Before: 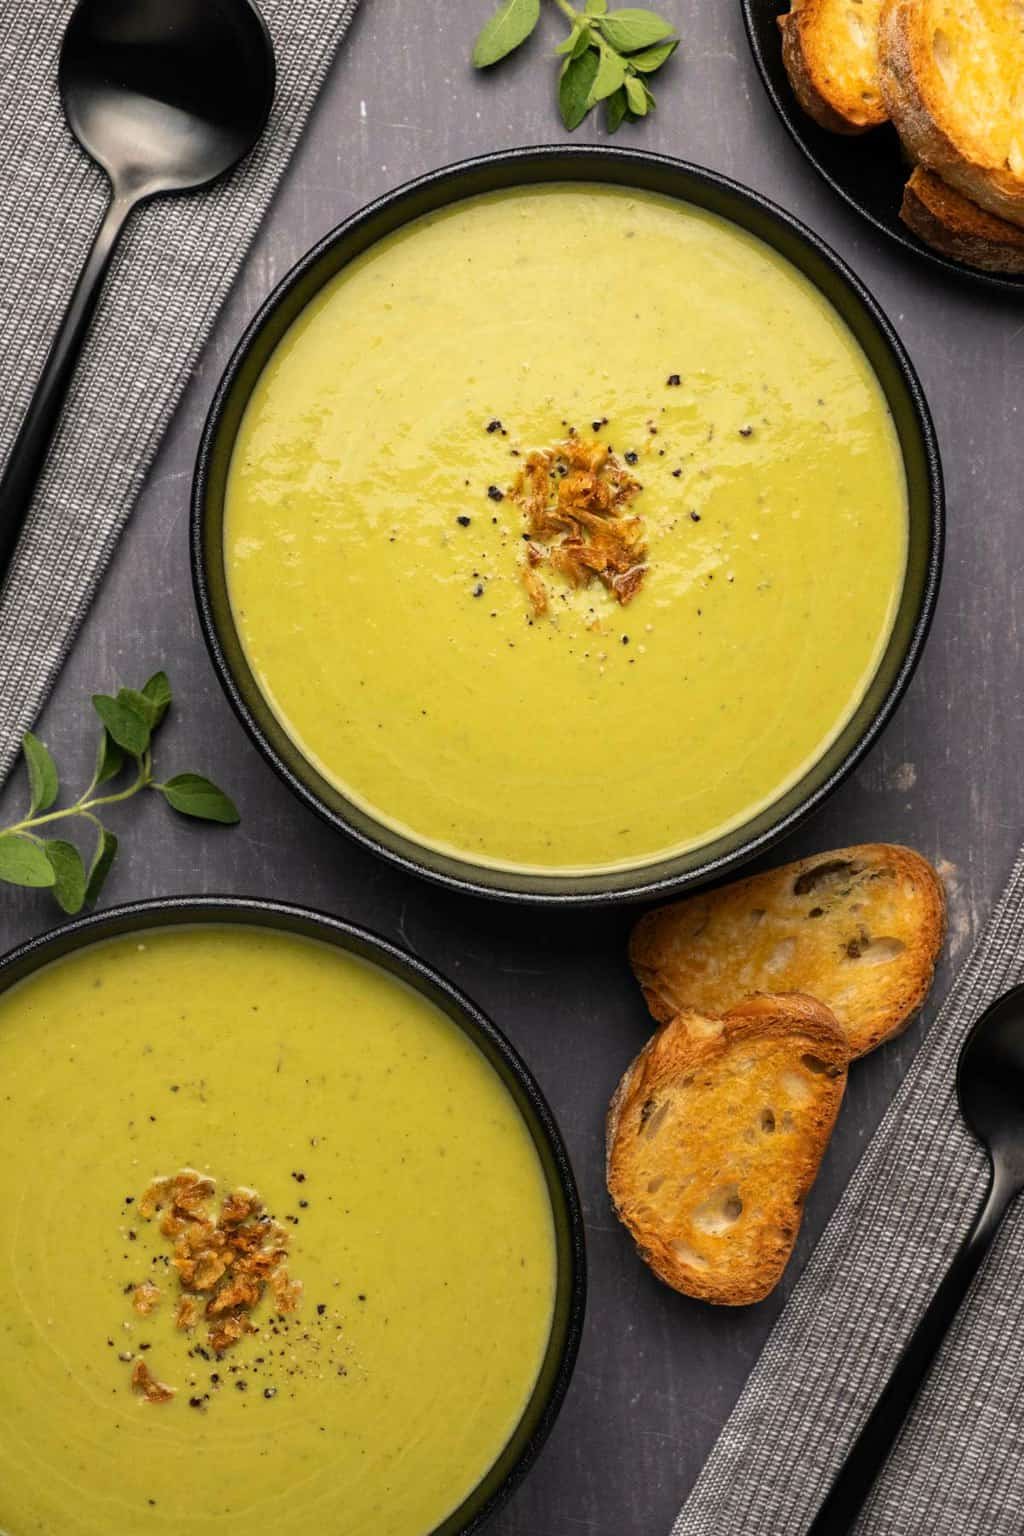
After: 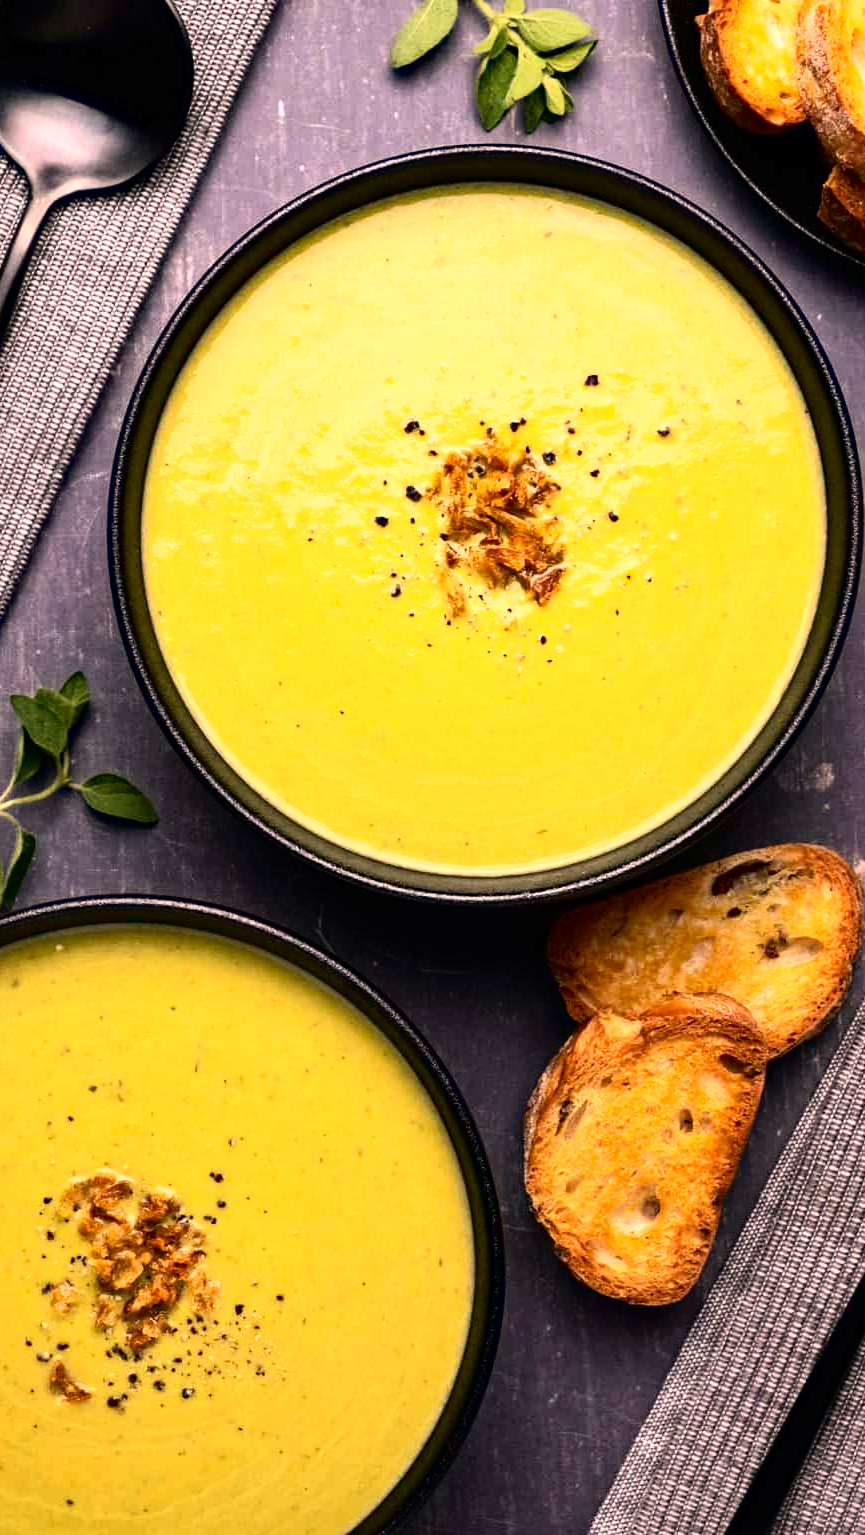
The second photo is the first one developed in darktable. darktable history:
crop: left 8.069%, right 7.4%
shadows and highlights: radius 126.92, shadows 30.31, highlights -31.06, low approximation 0.01, soften with gaussian
haze removal: strength 0.282, distance 0.251, adaptive false
exposure: black level correction 0.001, exposure 0.499 EV, compensate highlight preservation false
color correction: highlights a* 12.45, highlights b* 5.48
tone equalizer: on, module defaults
tone curve: curves: ch0 [(0, 0) (0.003, 0.008) (0.011, 0.008) (0.025, 0.011) (0.044, 0.017) (0.069, 0.026) (0.1, 0.039) (0.136, 0.054) (0.177, 0.093) (0.224, 0.15) (0.277, 0.21) (0.335, 0.285) (0.399, 0.366) (0.468, 0.462) (0.543, 0.564) (0.623, 0.679) (0.709, 0.79) (0.801, 0.883) (0.898, 0.95) (1, 1)], color space Lab, independent channels, preserve colors none
